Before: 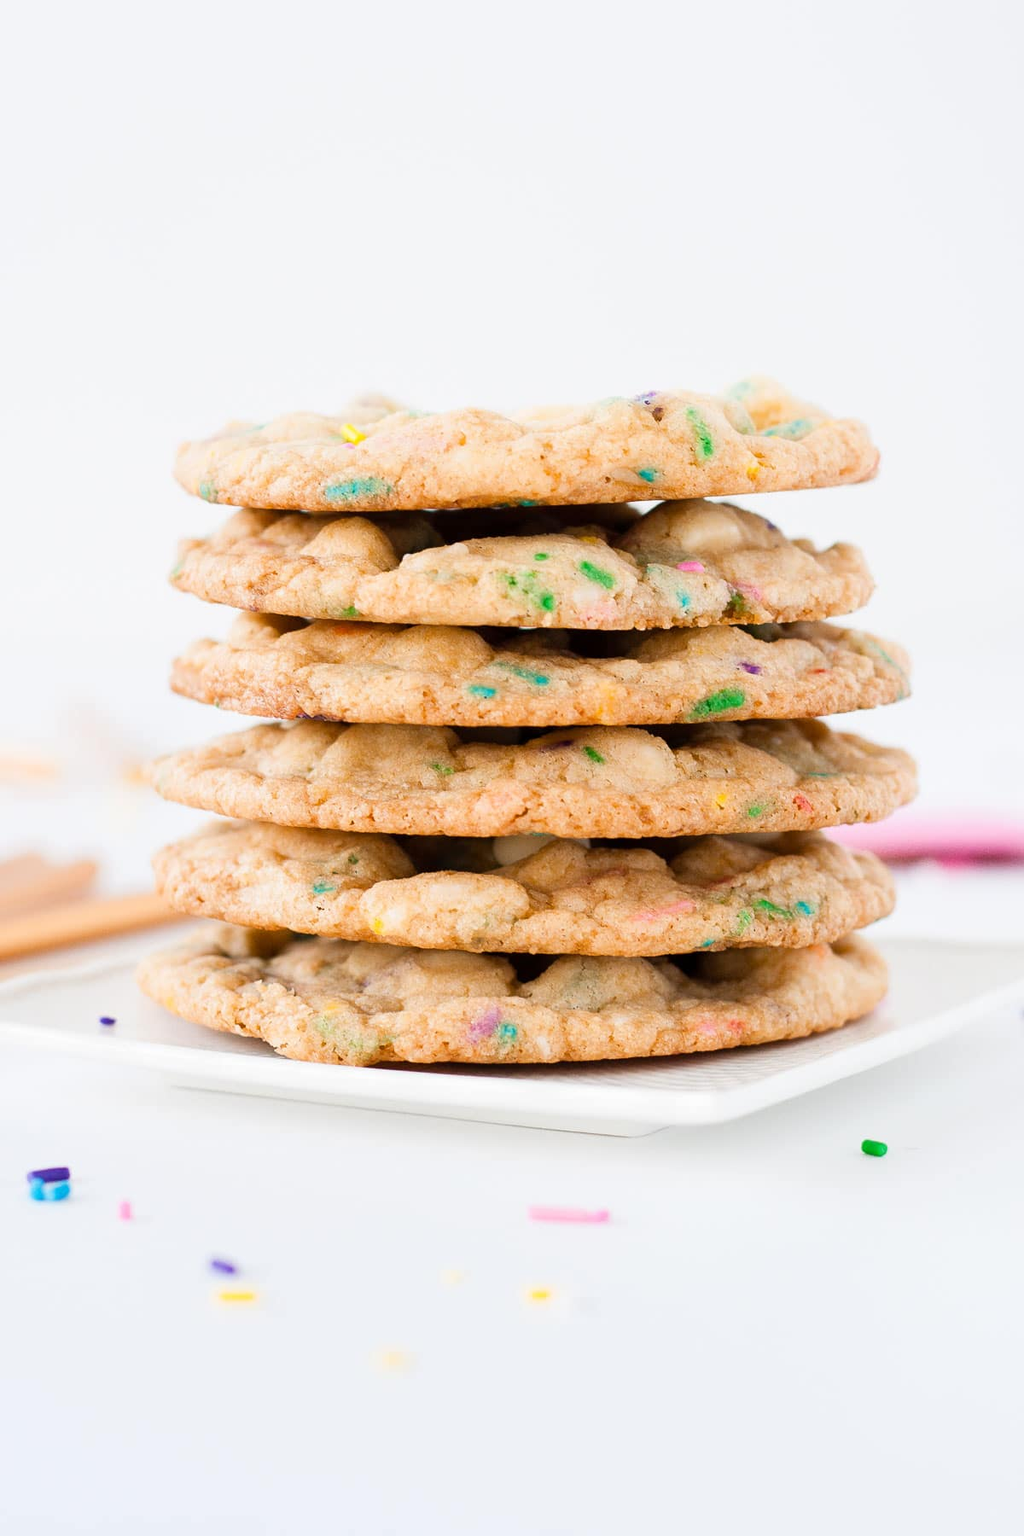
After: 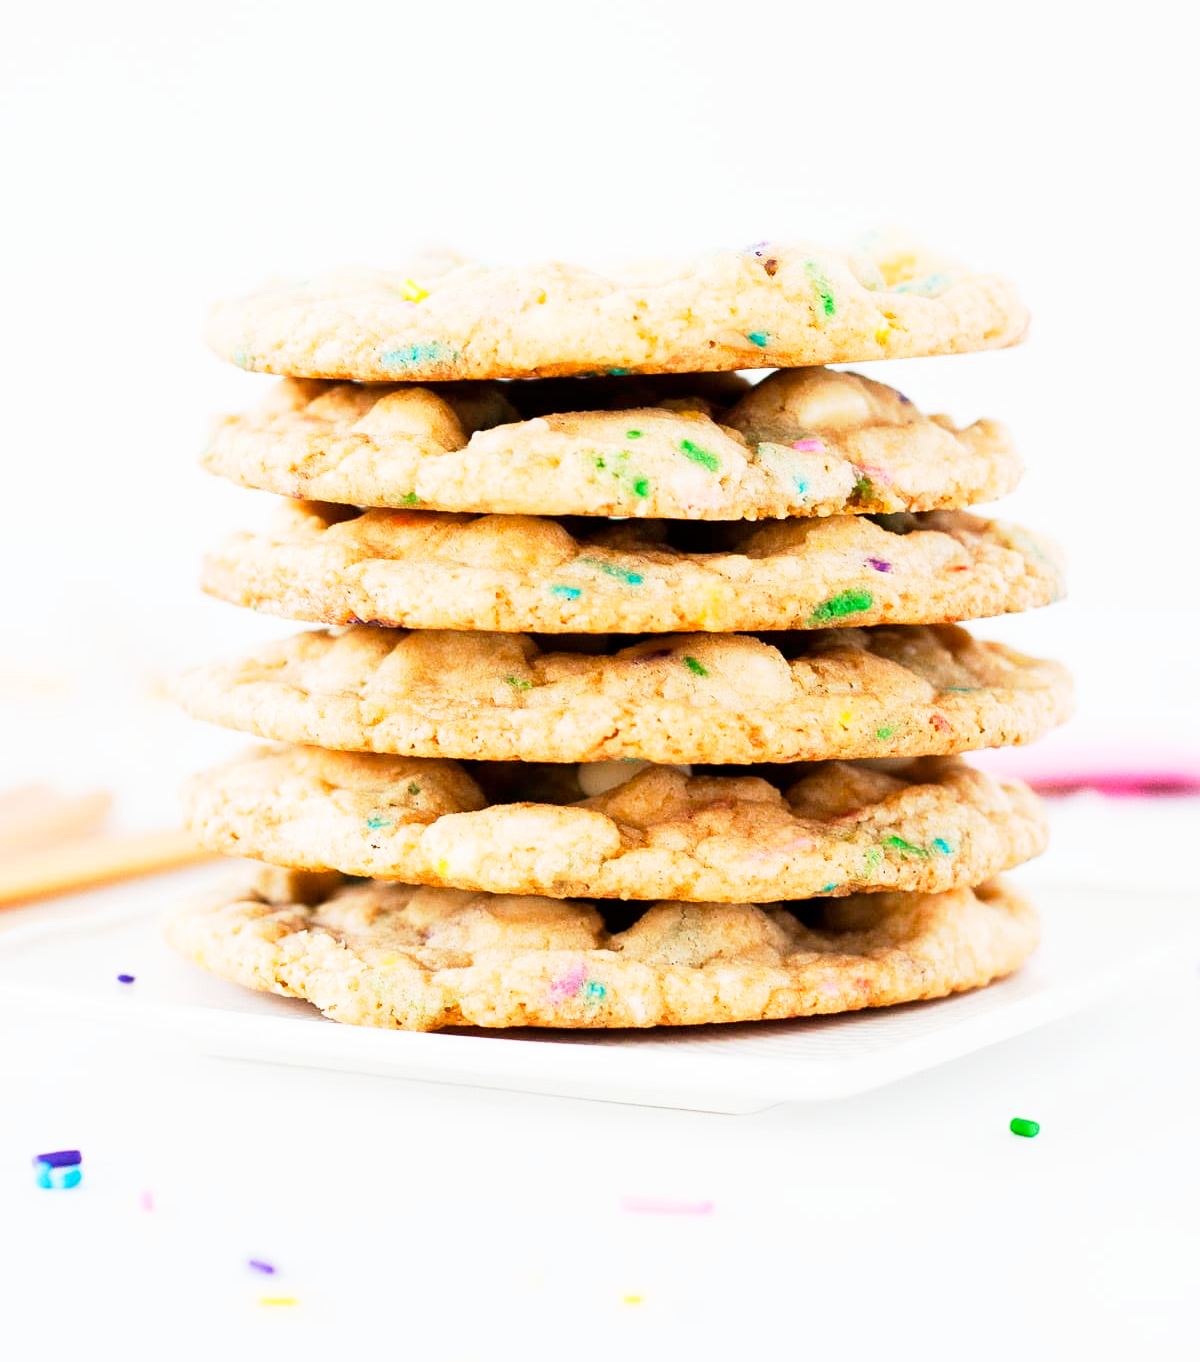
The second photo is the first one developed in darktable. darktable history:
crop and rotate: top 12.132%, bottom 12.176%
base curve: curves: ch0 [(0, 0) (0.005, 0.002) (0.193, 0.295) (0.399, 0.664) (0.75, 0.928) (1, 1)], preserve colors none
